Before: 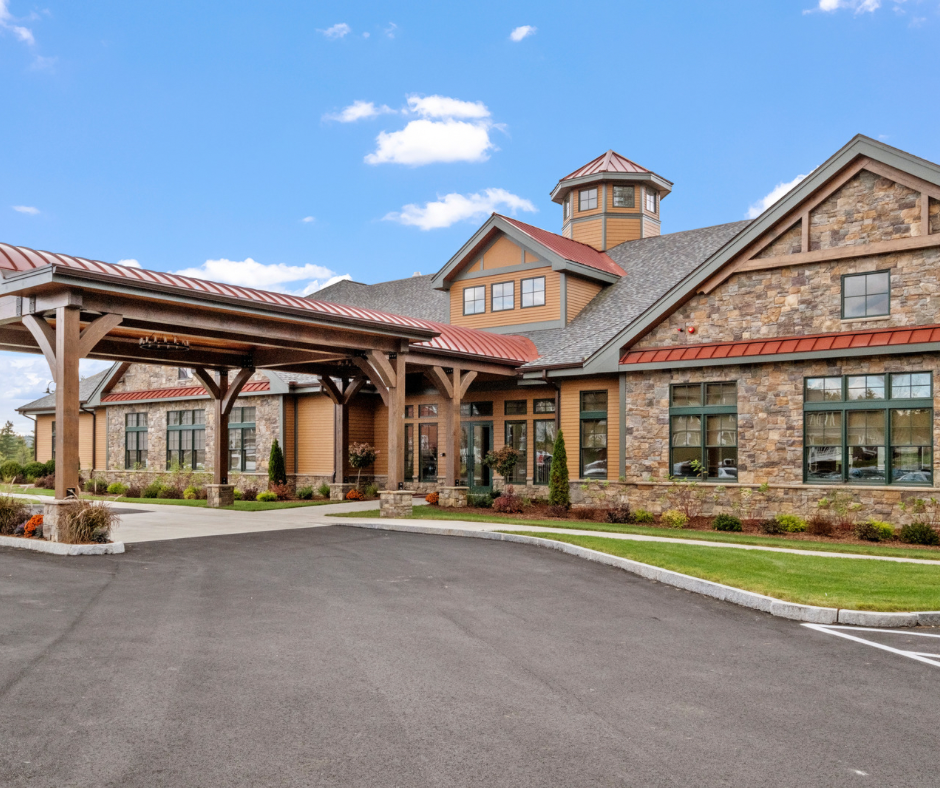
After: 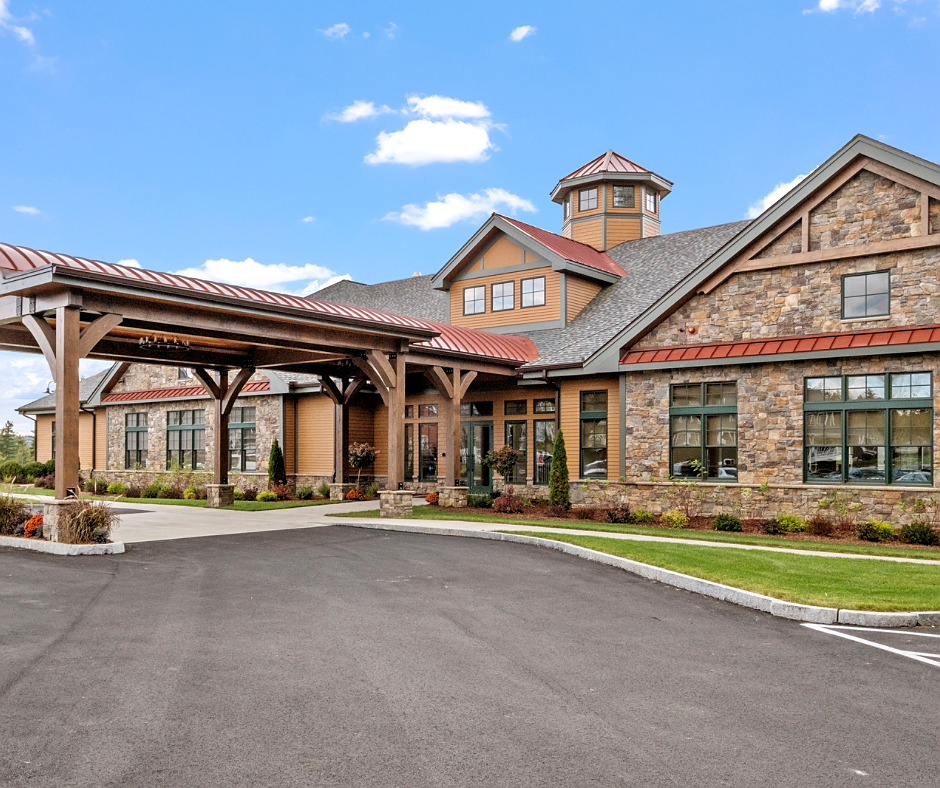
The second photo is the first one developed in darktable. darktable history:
sharpen: radius 0.977, amount 0.613
levels: levels [0.016, 0.492, 0.969]
